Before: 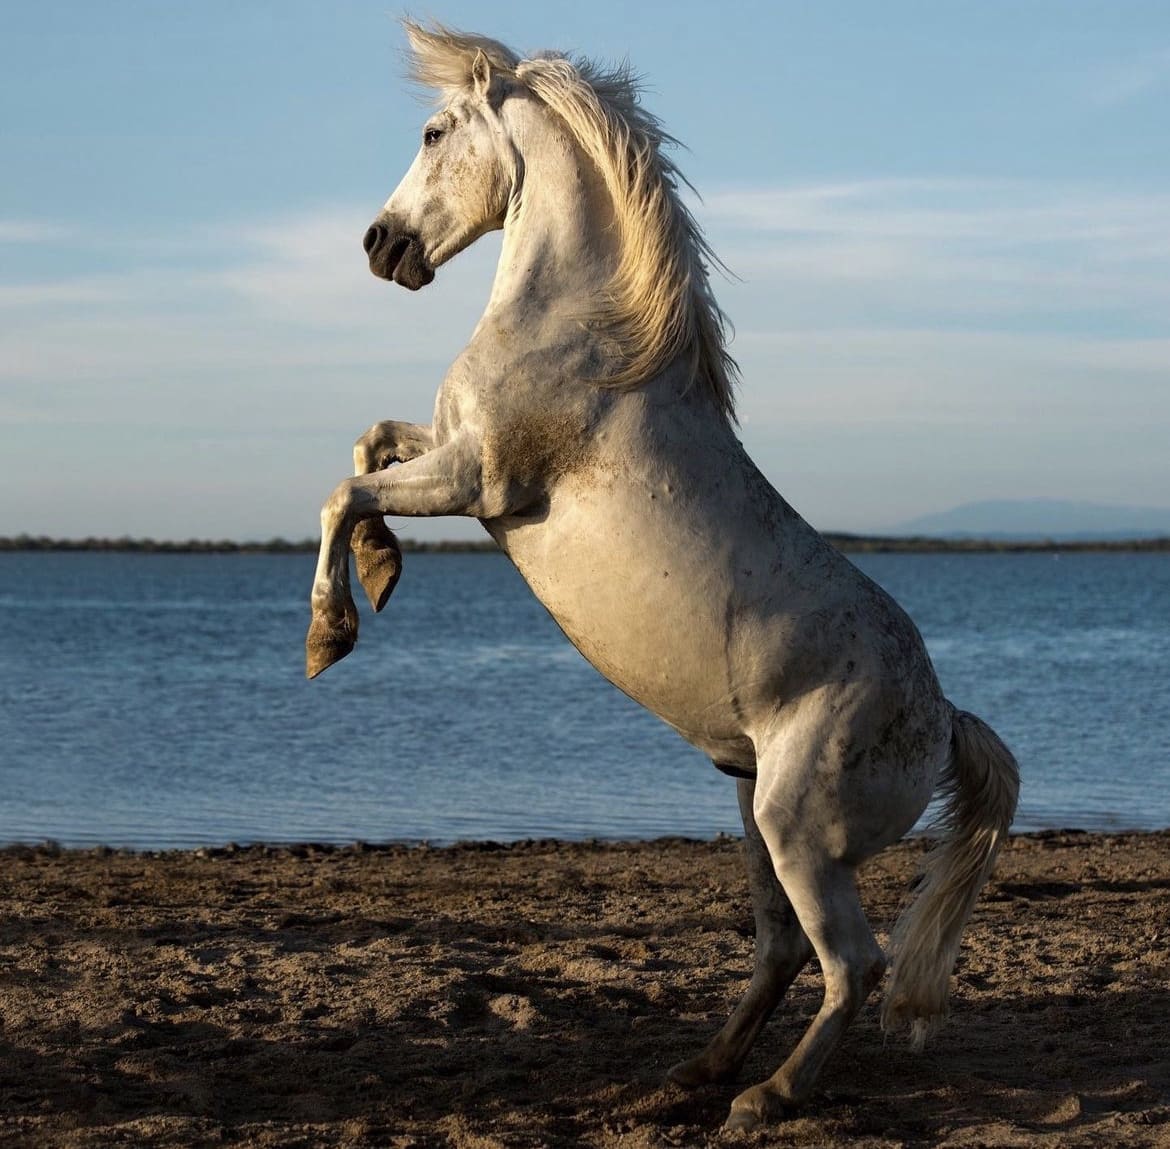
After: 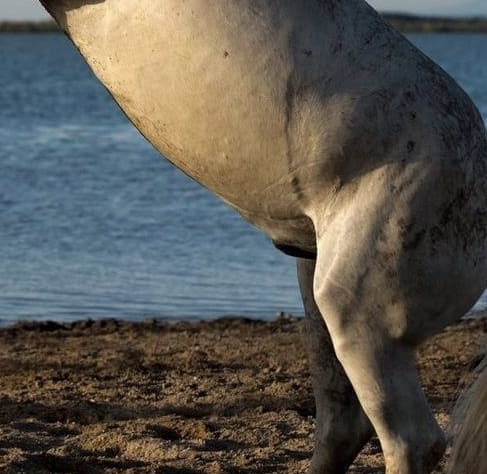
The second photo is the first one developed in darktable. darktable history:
crop: left 37.684%, top 45.306%, right 20.677%, bottom 13.359%
